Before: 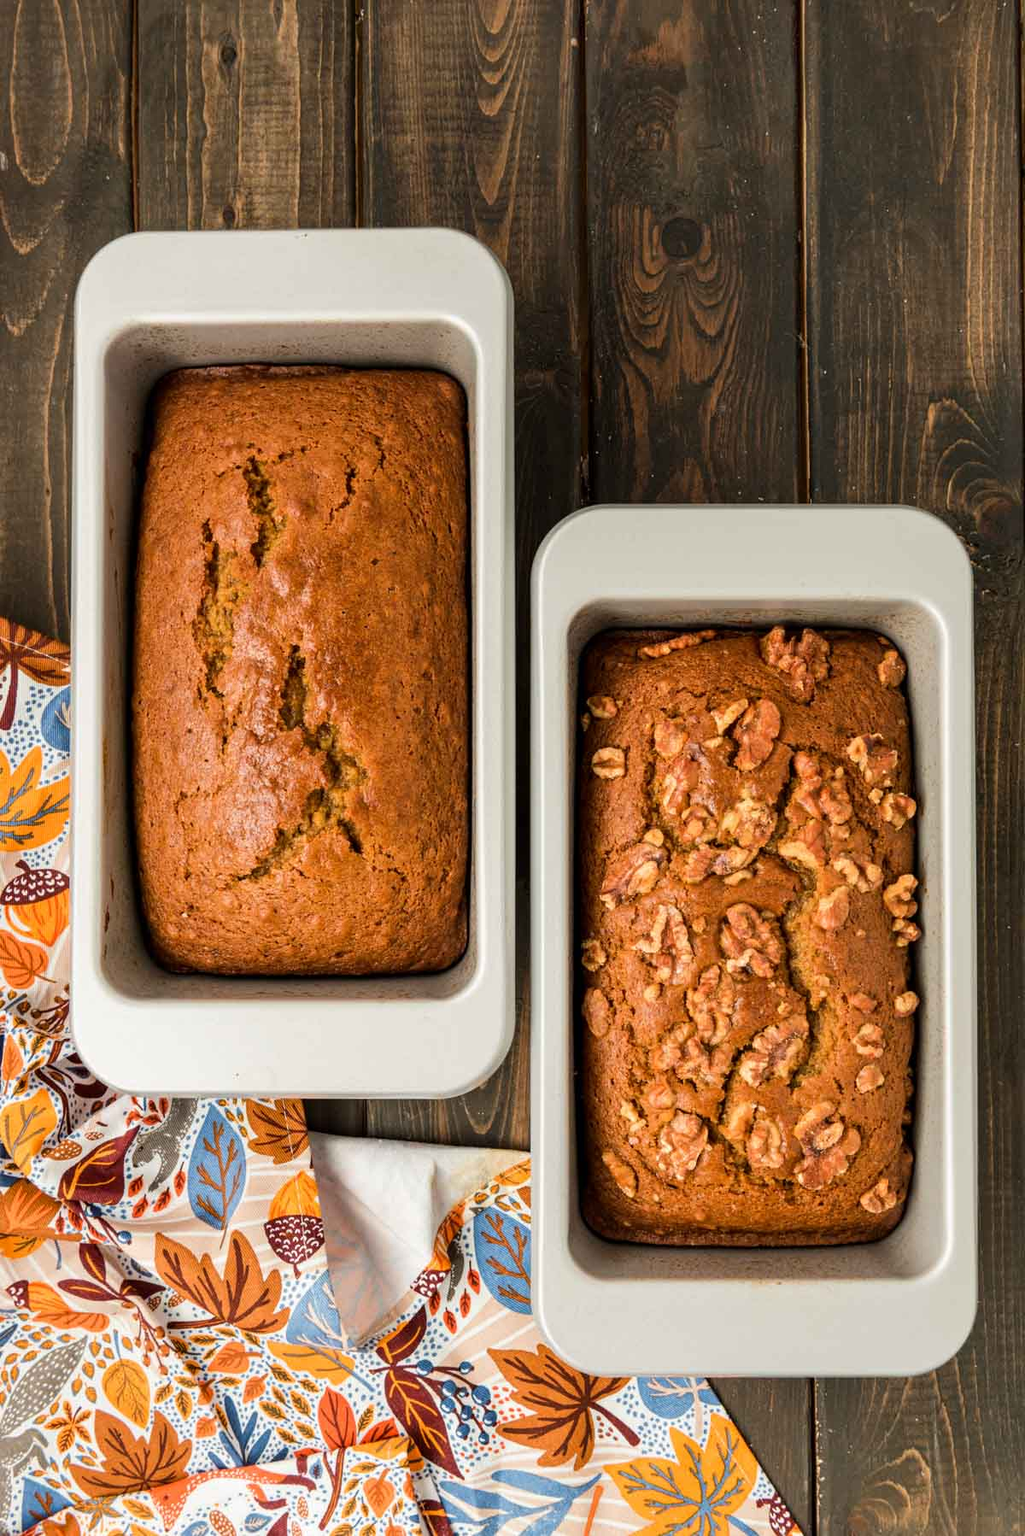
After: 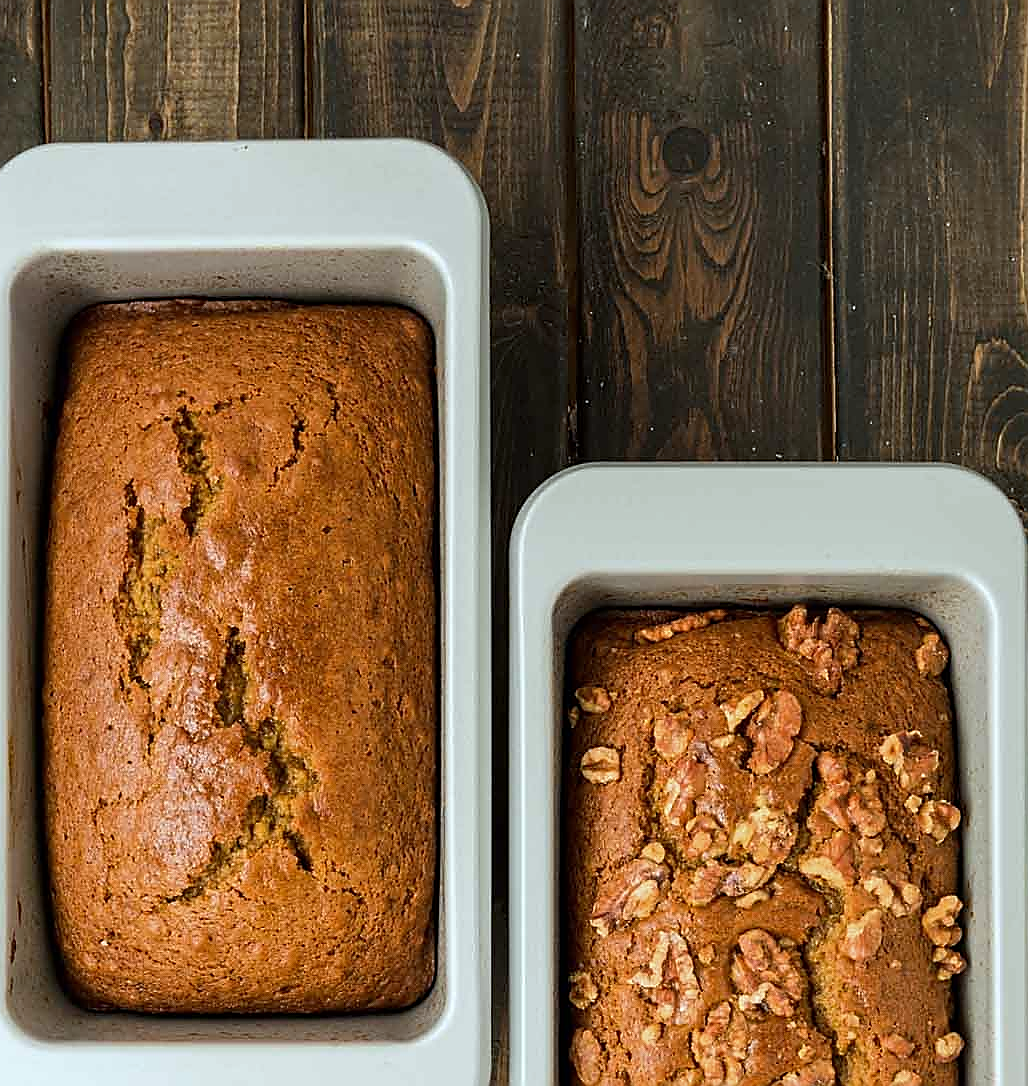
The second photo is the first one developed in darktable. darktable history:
sharpen: radius 1.4, amount 1.25, threshold 0.7
white balance: red 0.925, blue 1.046
crop and rotate: left 9.345%, top 7.22%, right 4.982%, bottom 32.331%
